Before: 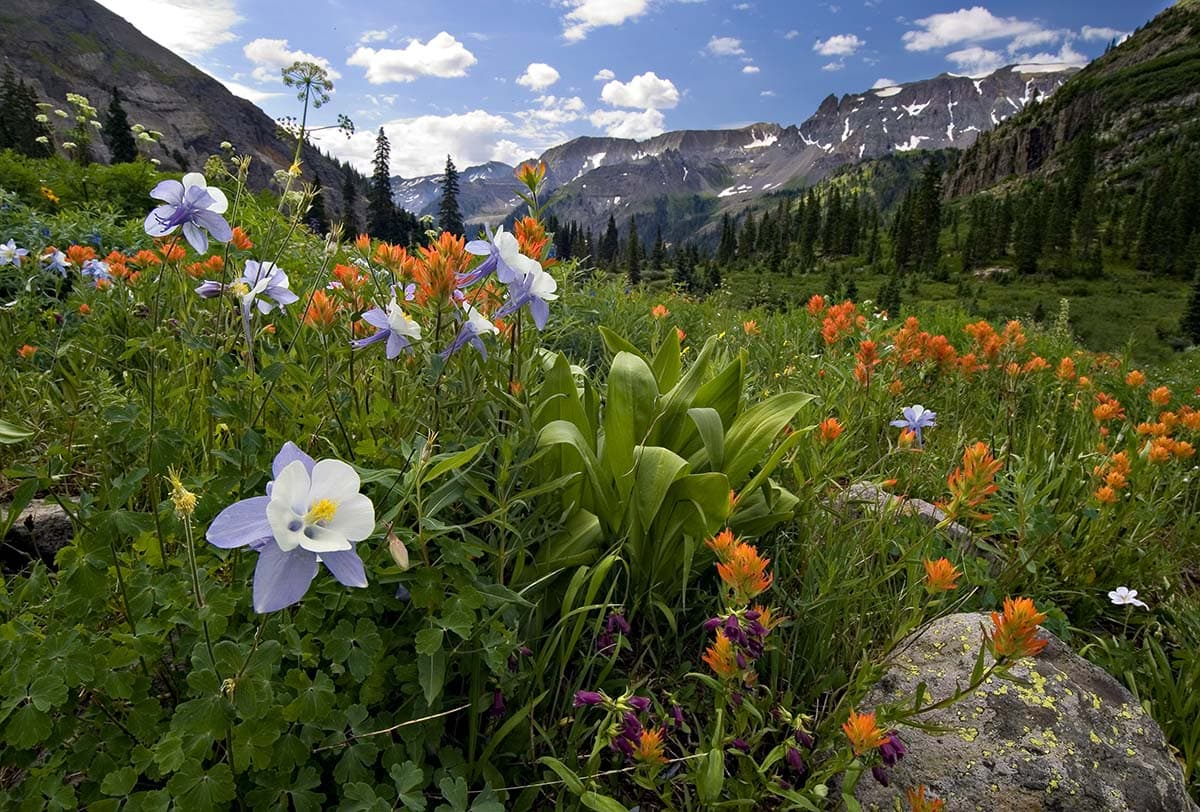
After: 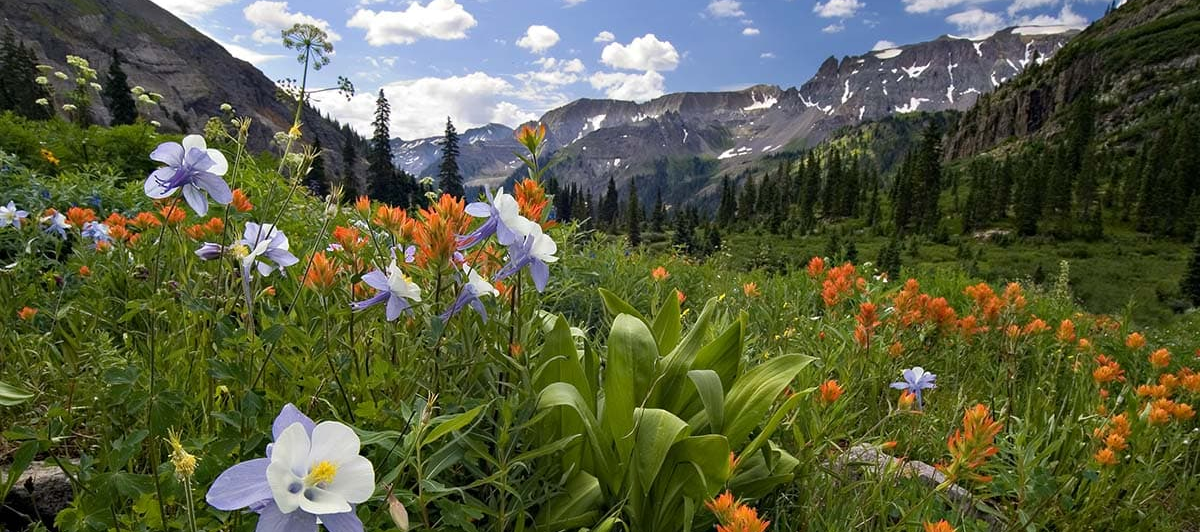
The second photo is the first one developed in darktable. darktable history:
crop and rotate: top 4.755%, bottom 29.683%
